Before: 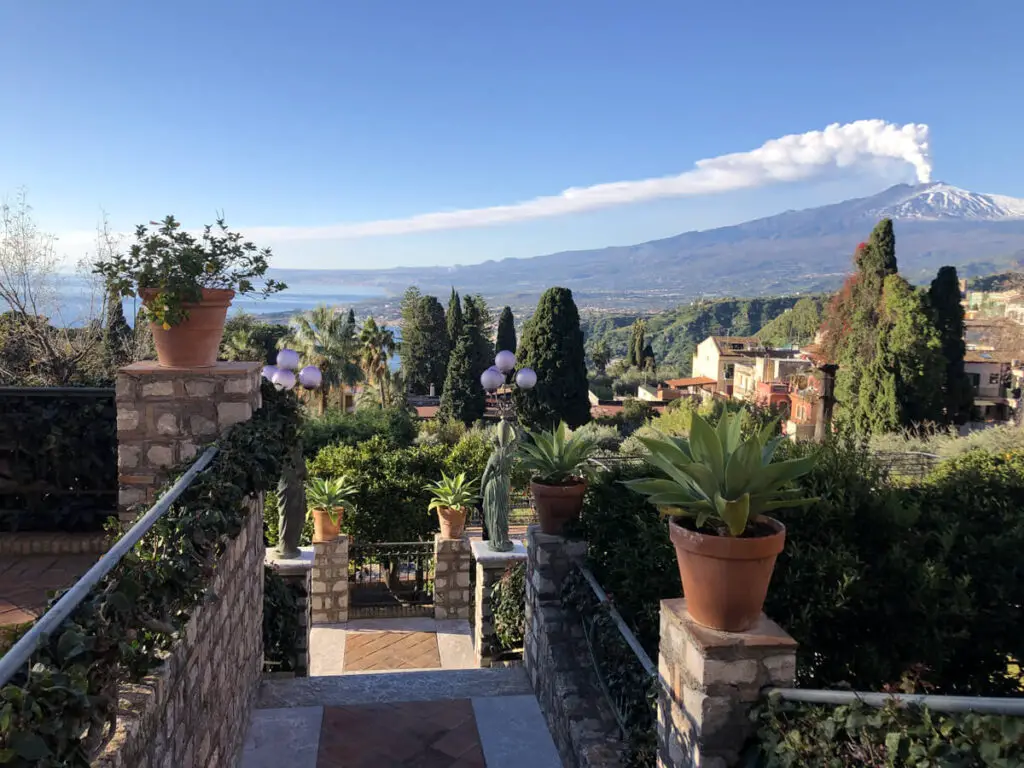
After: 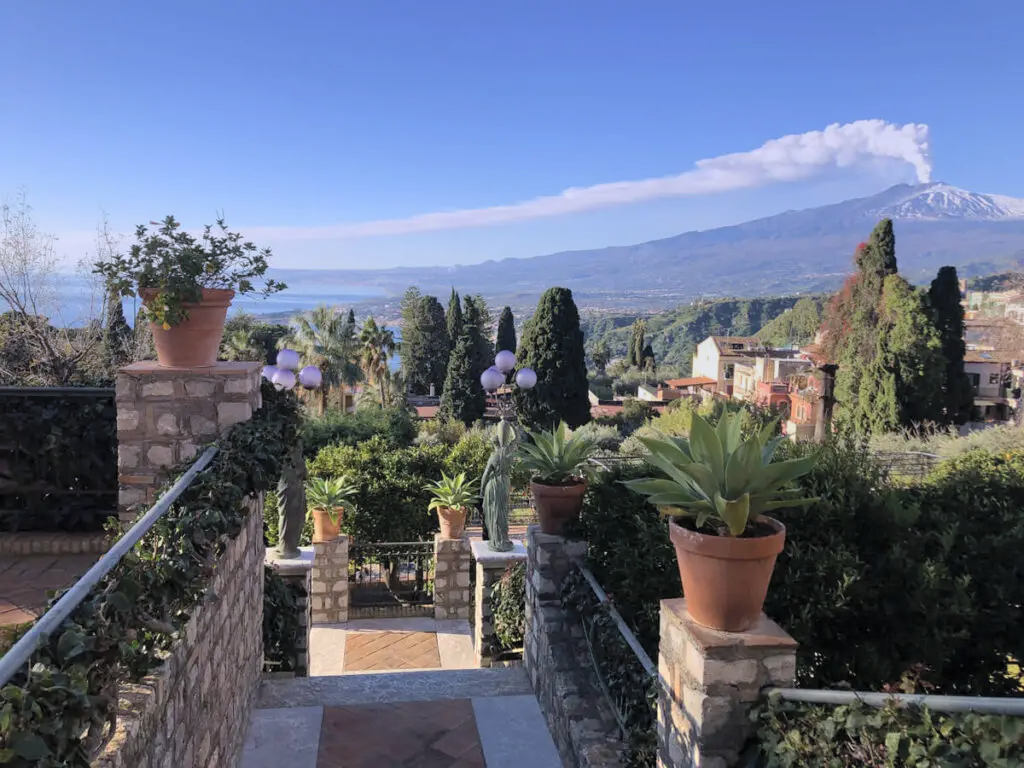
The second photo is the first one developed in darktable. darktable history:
graduated density: hue 238.83°, saturation 50%
contrast brightness saturation: brightness 0.15
